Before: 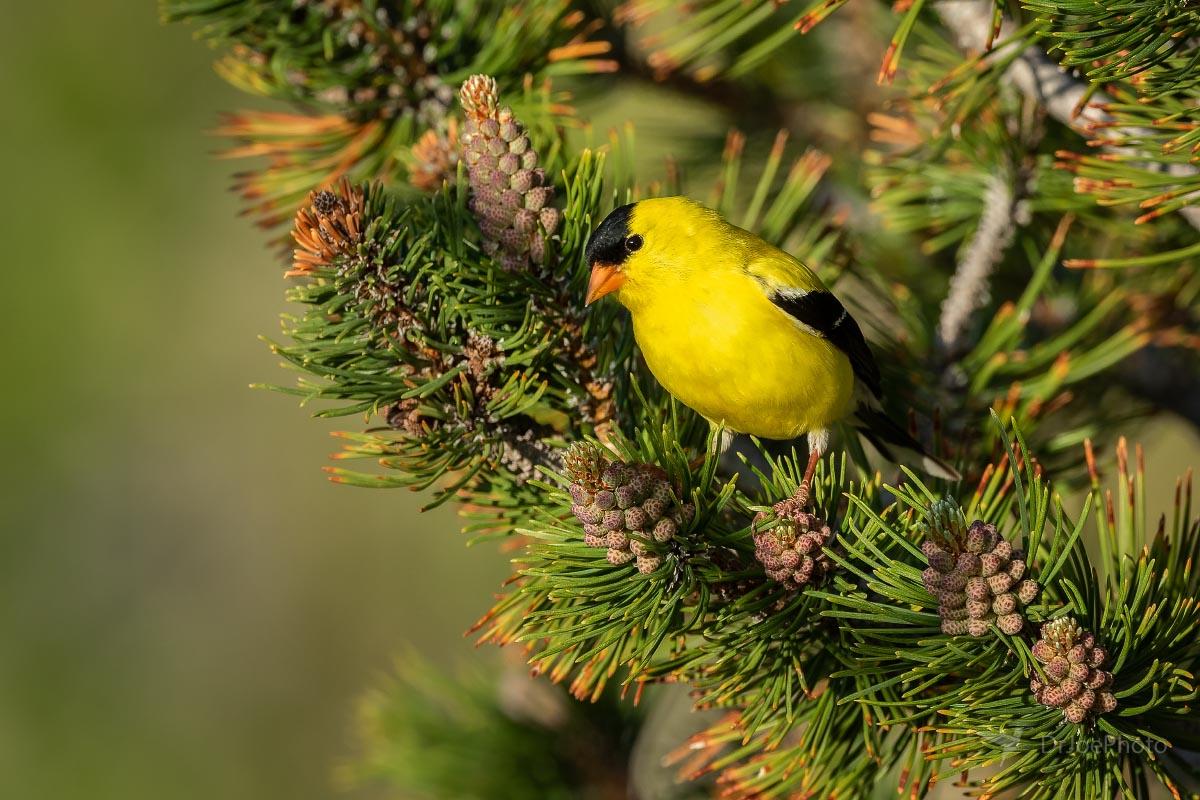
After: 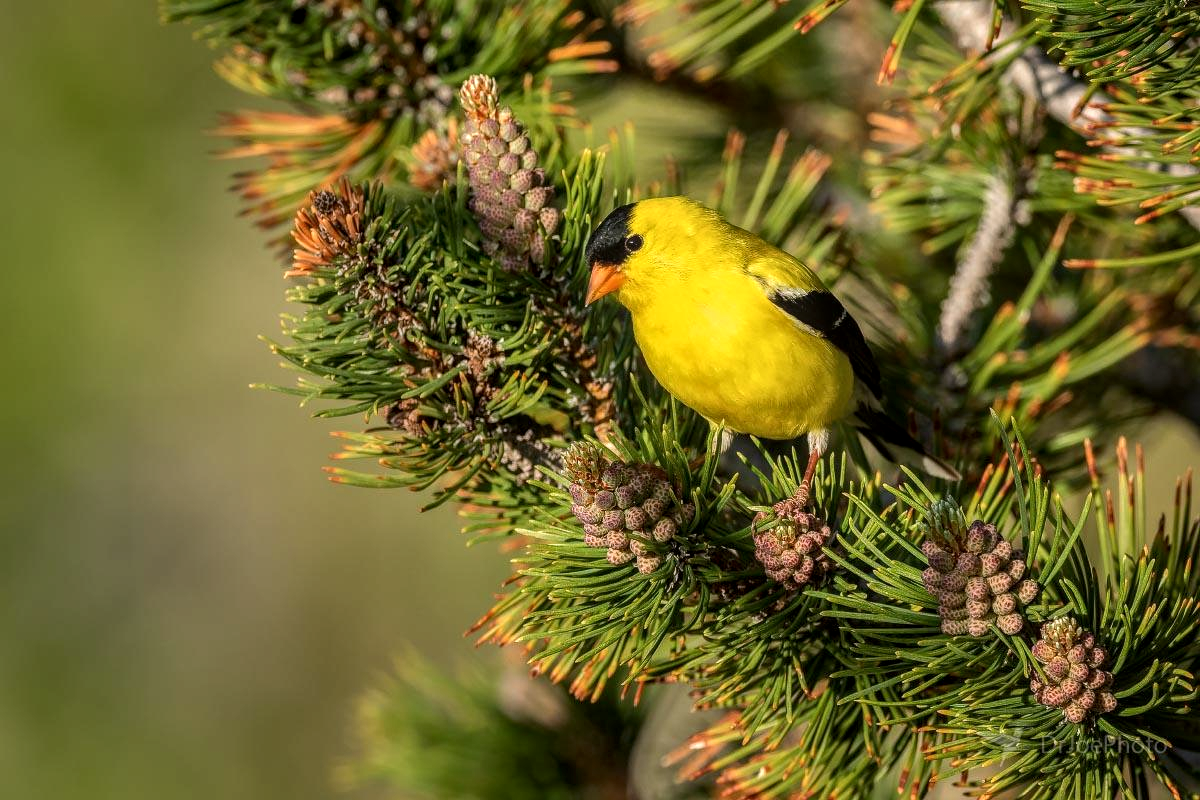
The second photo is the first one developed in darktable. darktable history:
color correction: highlights a* 3.12, highlights b* -1.55, shadows a* -0.101, shadows b* 2.52, saturation 0.98
levels: levels [0, 0.476, 0.951]
local contrast: on, module defaults
